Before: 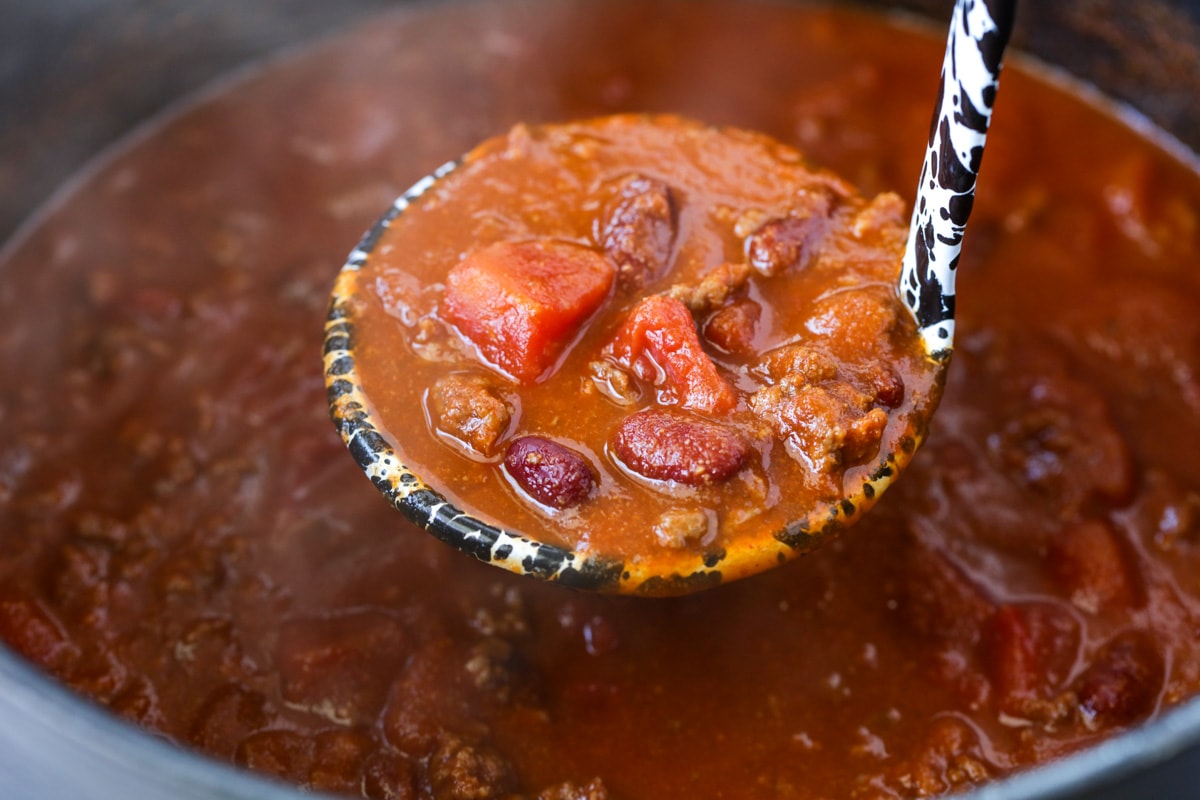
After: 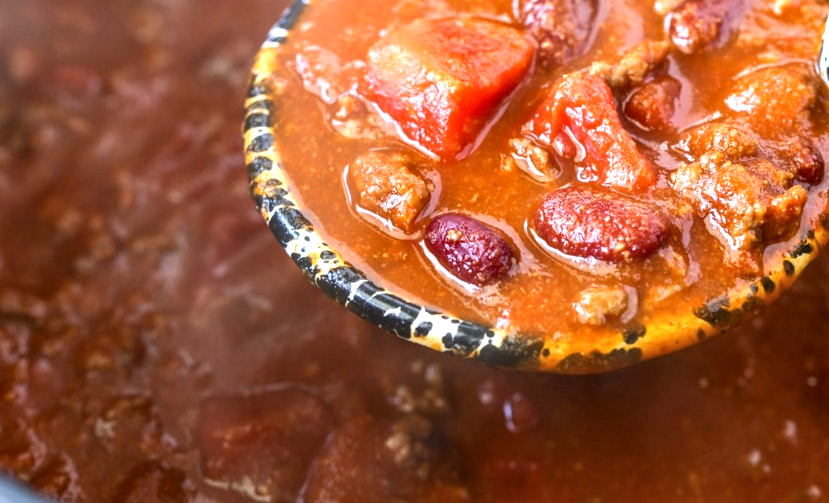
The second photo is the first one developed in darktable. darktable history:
crop: left 6.669%, top 27.971%, right 24.192%, bottom 9.07%
local contrast: on, module defaults
exposure: black level correction 0, exposure 0.691 EV, compensate highlight preservation false
color correction: highlights b* -0.05
